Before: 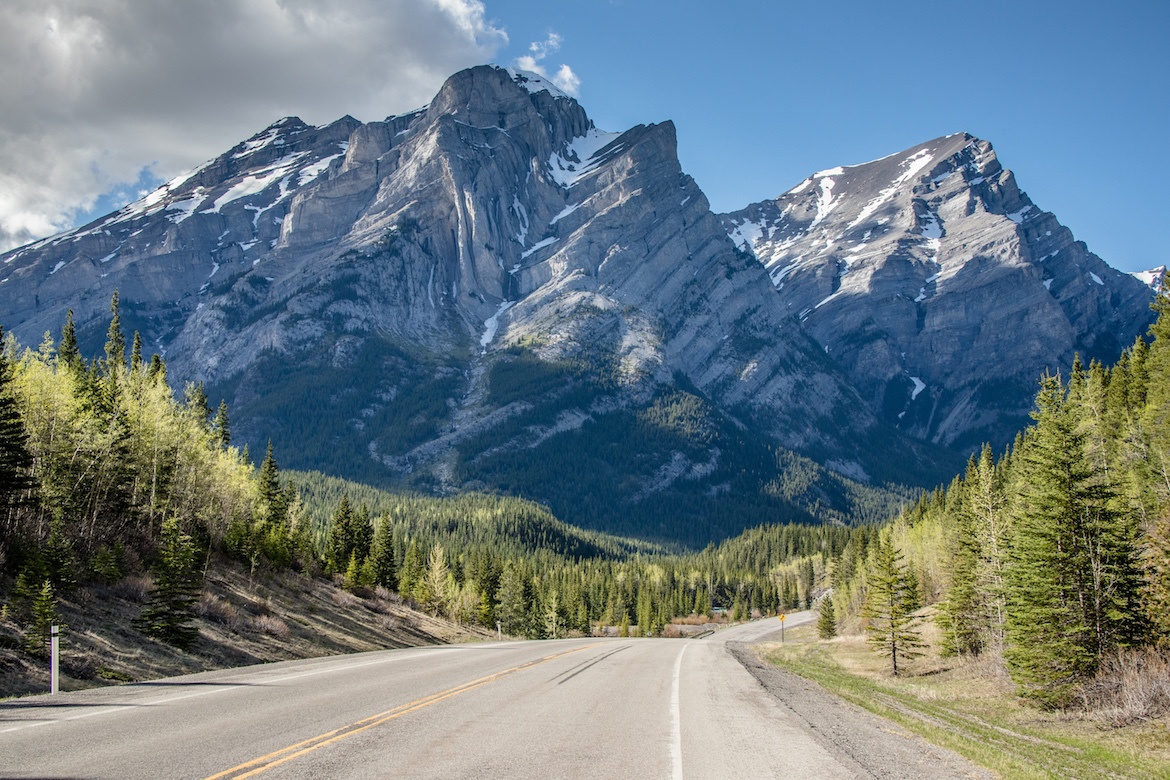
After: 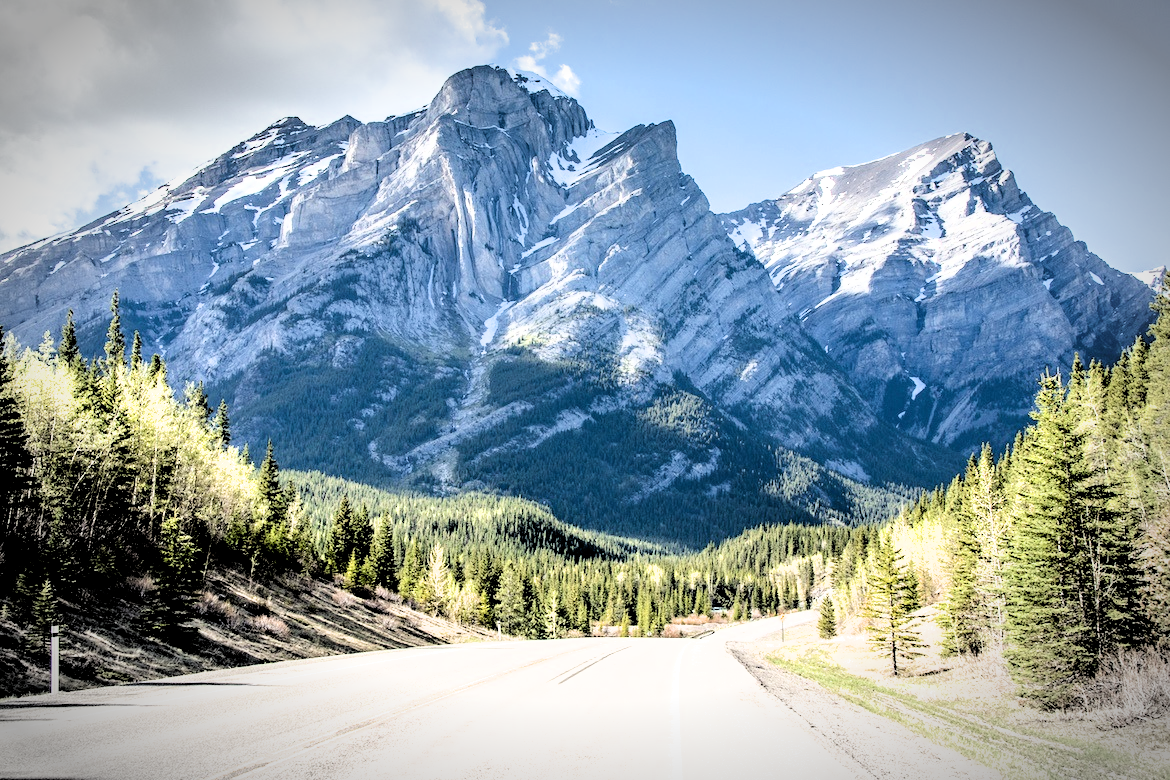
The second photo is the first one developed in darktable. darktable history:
vignetting: brightness -0.612, saturation -0.676, automatic ratio true, unbound false
exposure: black level correction 0, exposure 1.106 EV, compensate highlight preservation false
filmic rgb: middle gray luminance 13.51%, black relative exposure -1.9 EV, white relative exposure 3.07 EV, target black luminance 0%, hardness 1.79, latitude 59.09%, contrast 1.734, highlights saturation mix 6.25%, shadows ↔ highlights balance -36.86%
